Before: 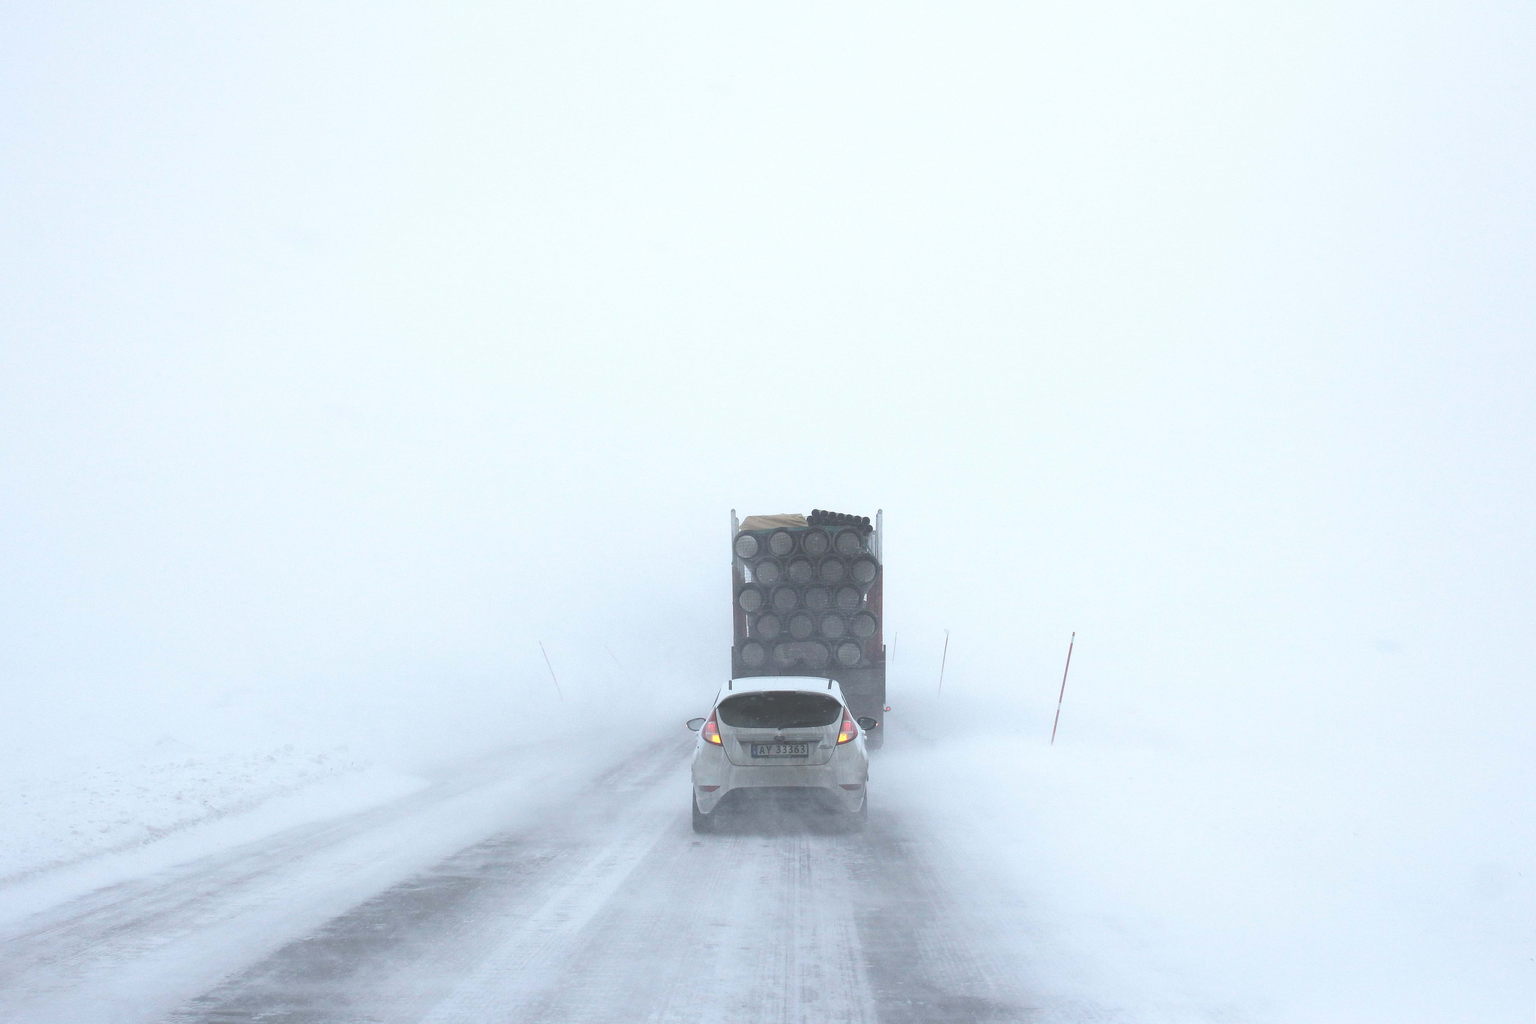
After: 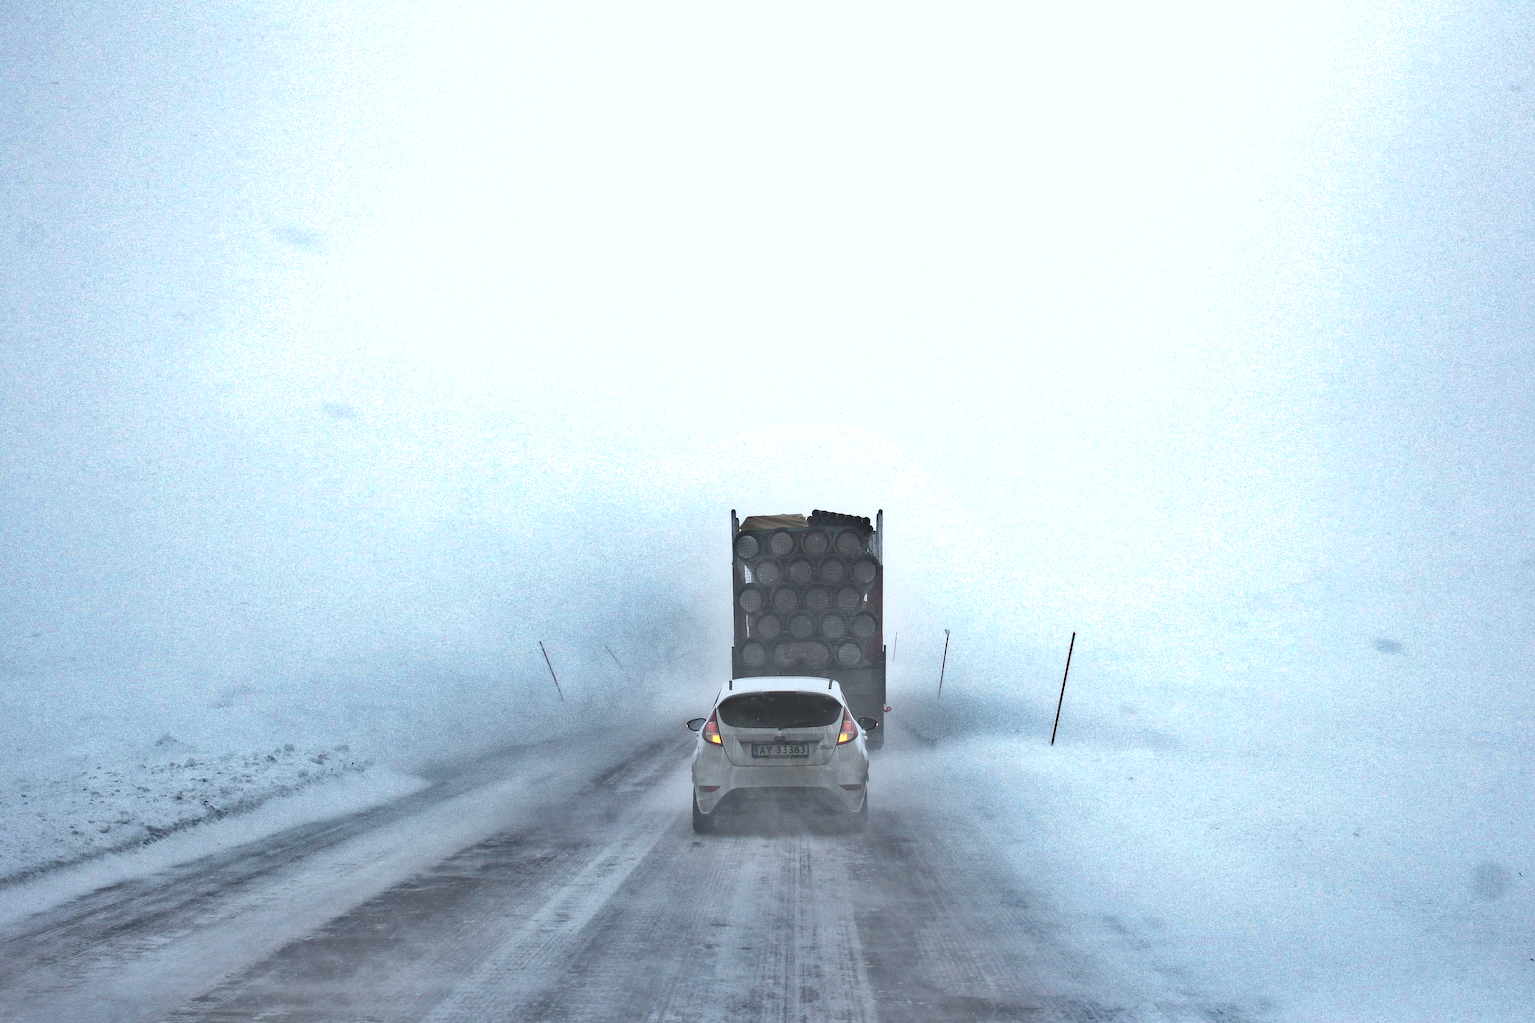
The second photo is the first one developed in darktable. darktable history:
levels: levels [0.029, 0.545, 0.971]
shadows and highlights: shadows 24.64, highlights -78.28, soften with gaussian
